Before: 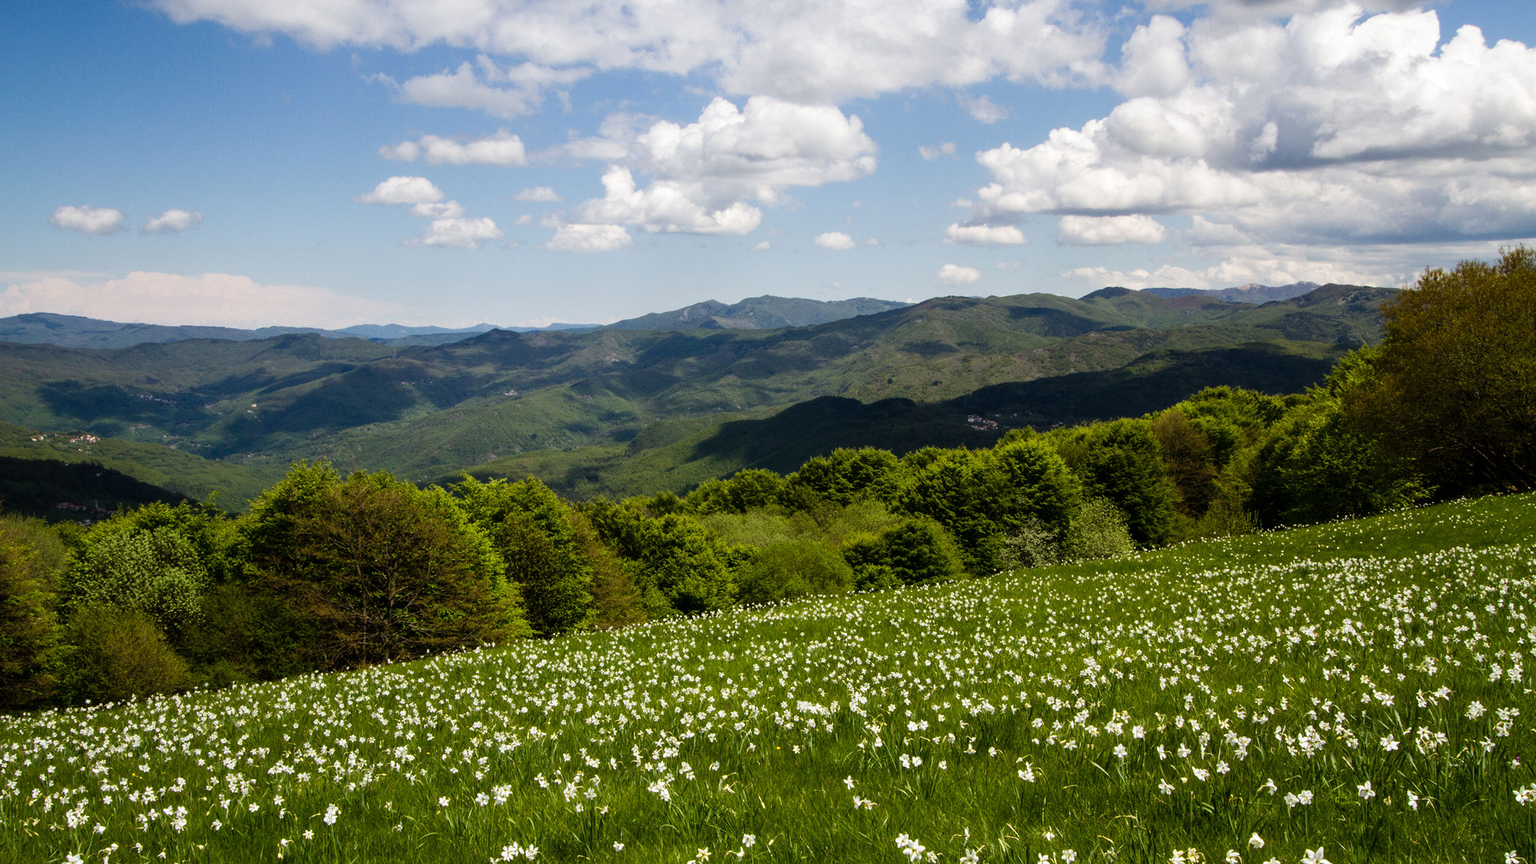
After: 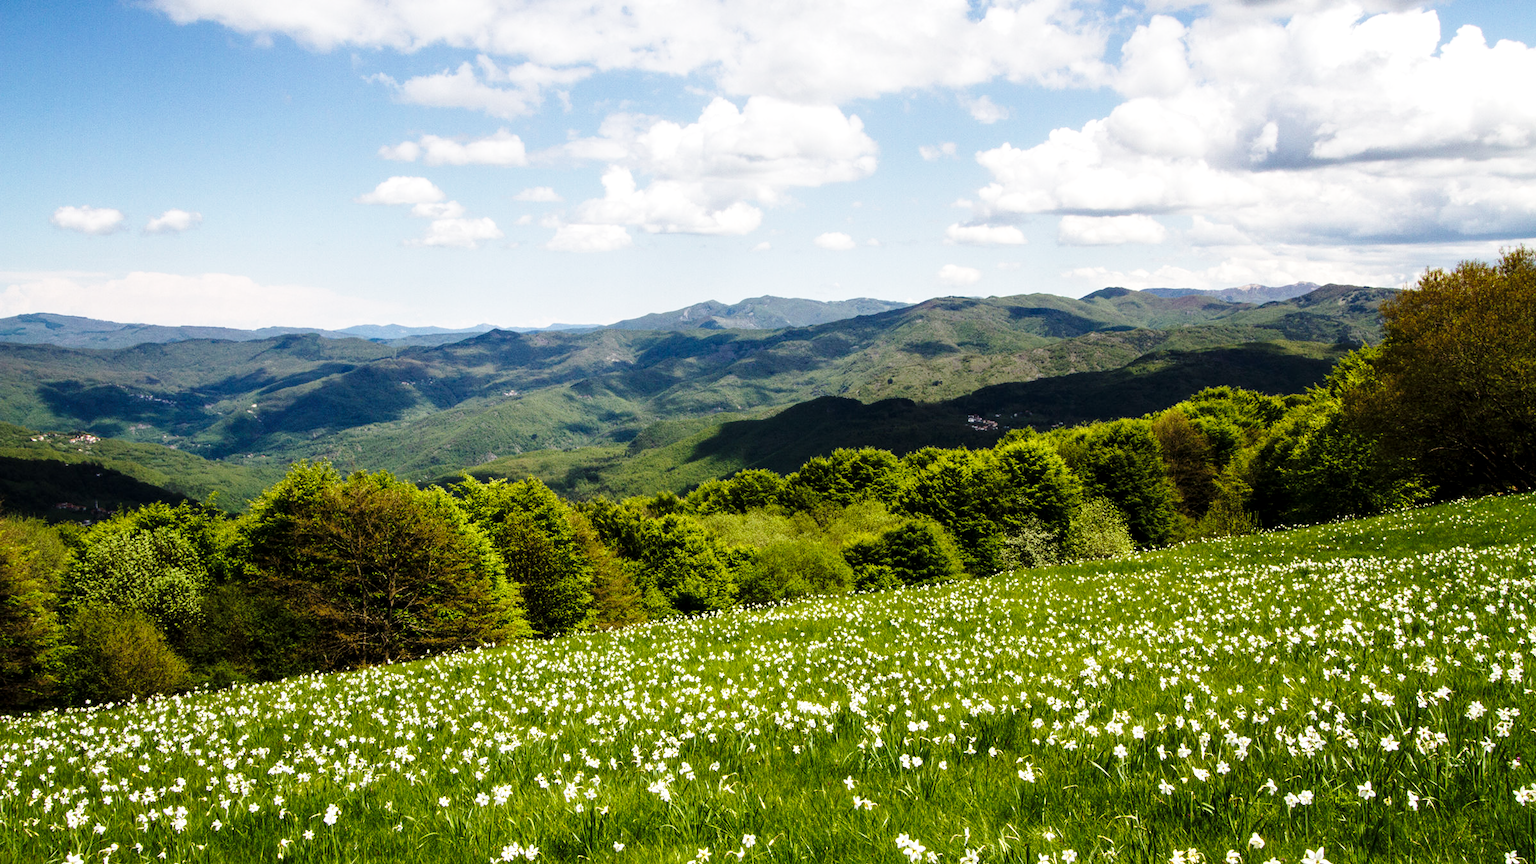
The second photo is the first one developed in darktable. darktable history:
base curve: curves: ch0 [(0, 0) (0.028, 0.03) (0.121, 0.232) (0.46, 0.748) (0.859, 0.968) (1, 1)], preserve colors none
local contrast: highlights 107%, shadows 98%, detail 119%, midtone range 0.2
contrast brightness saturation: saturation -0.066
